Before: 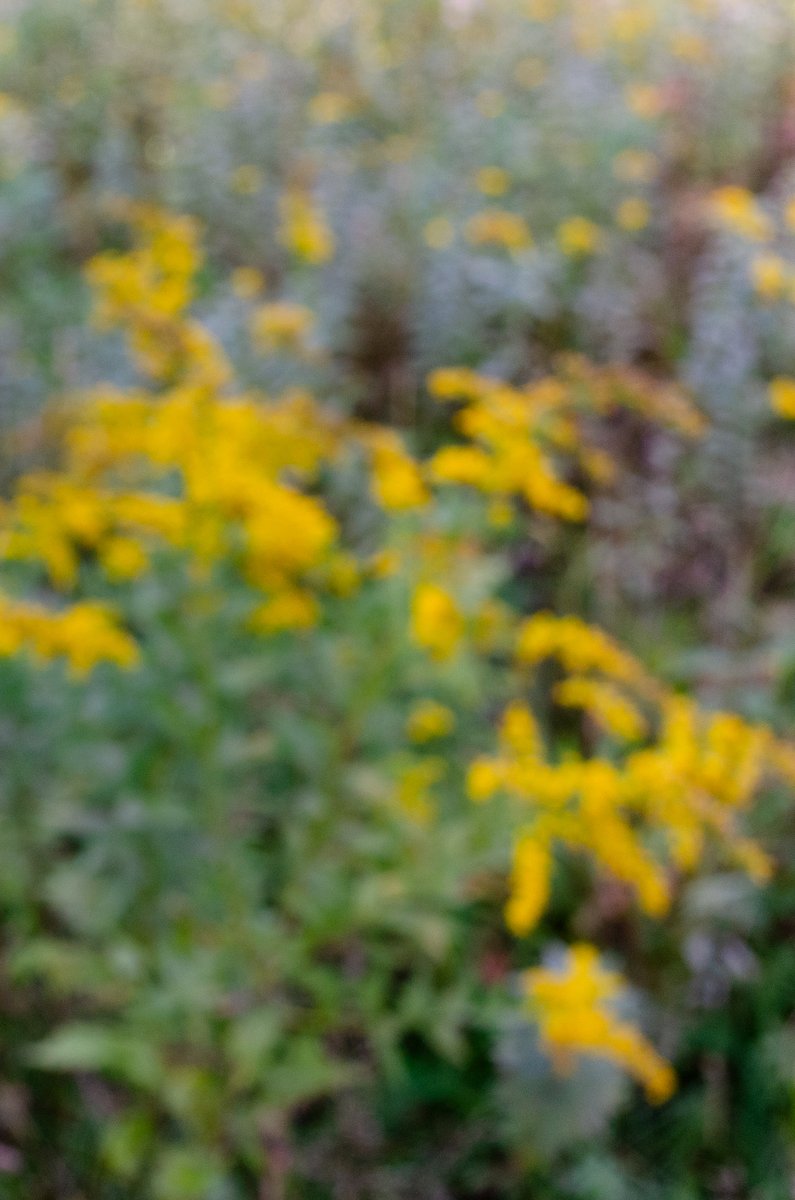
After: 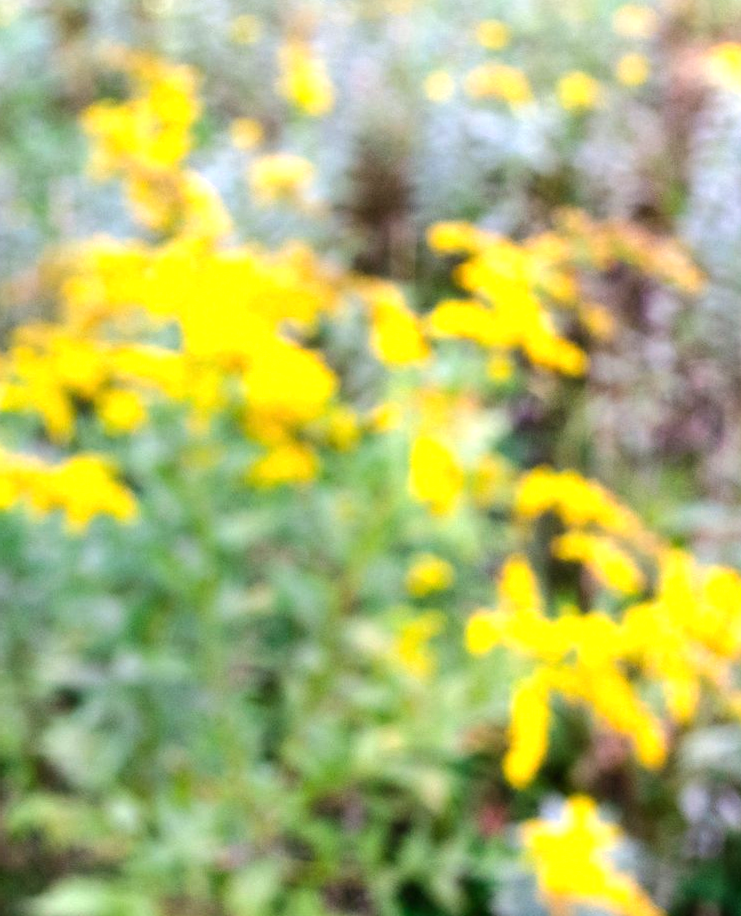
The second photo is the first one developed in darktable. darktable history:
exposure: black level correction 0, exposure 1.1 EV, compensate highlight preservation false
tone equalizer: -8 EV -0.417 EV, -7 EV -0.389 EV, -6 EV -0.333 EV, -5 EV -0.222 EV, -3 EV 0.222 EV, -2 EV 0.333 EV, -1 EV 0.389 EV, +0 EV 0.417 EV, edges refinement/feathering 500, mask exposure compensation -1.57 EV, preserve details no
crop and rotate: angle 0.03°, top 11.643%, right 5.651%, bottom 11.189%
rotate and perspective: rotation 0.174°, lens shift (vertical) 0.013, lens shift (horizontal) 0.019, shear 0.001, automatic cropping original format, crop left 0.007, crop right 0.991, crop top 0.016, crop bottom 0.997
